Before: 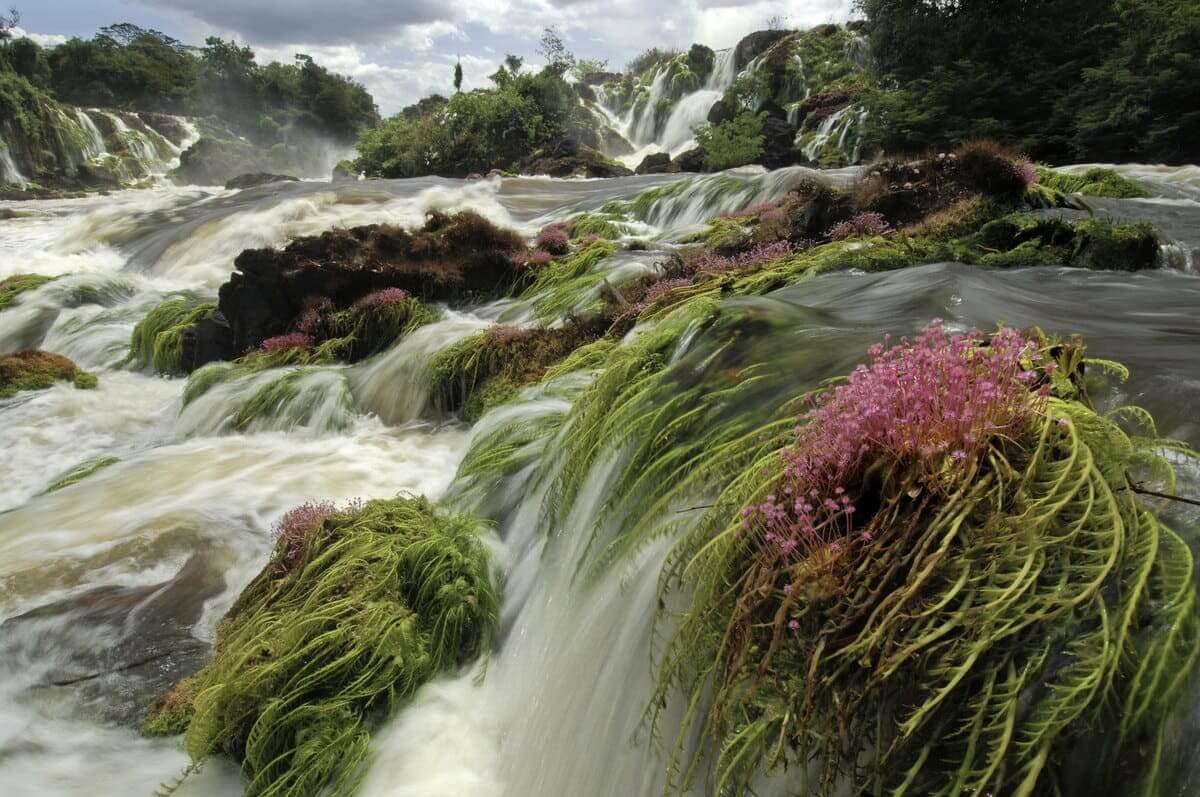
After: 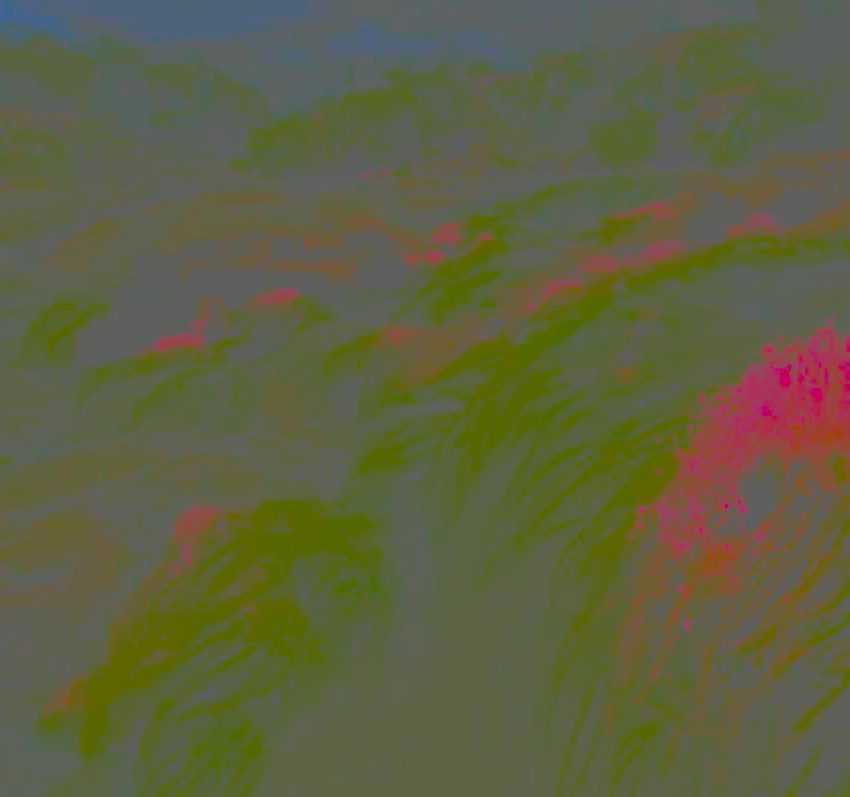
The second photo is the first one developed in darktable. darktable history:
contrast brightness saturation: contrast -0.987, brightness -0.17, saturation 0.769
crop and rotate: left 8.944%, right 20.186%
tone curve: curves: ch0 [(0, 0) (0.058, 0.037) (0.214, 0.183) (0.304, 0.288) (0.561, 0.554) (0.687, 0.677) (0.768, 0.768) (0.858, 0.861) (0.987, 0.945)]; ch1 [(0, 0) (0.172, 0.123) (0.312, 0.296) (0.432, 0.448) (0.471, 0.469) (0.502, 0.5) (0.521, 0.505) (0.565, 0.569) (0.663, 0.663) (0.703, 0.721) (0.857, 0.917) (1, 1)]; ch2 [(0, 0) (0.411, 0.424) (0.485, 0.497) (0.502, 0.5) (0.517, 0.511) (0.556, 0.551) (0.626, 0.594) (0.709, 0.661) (1, 1)], color space Lab, independent channels
shadows and highlights: soften with gaussian
